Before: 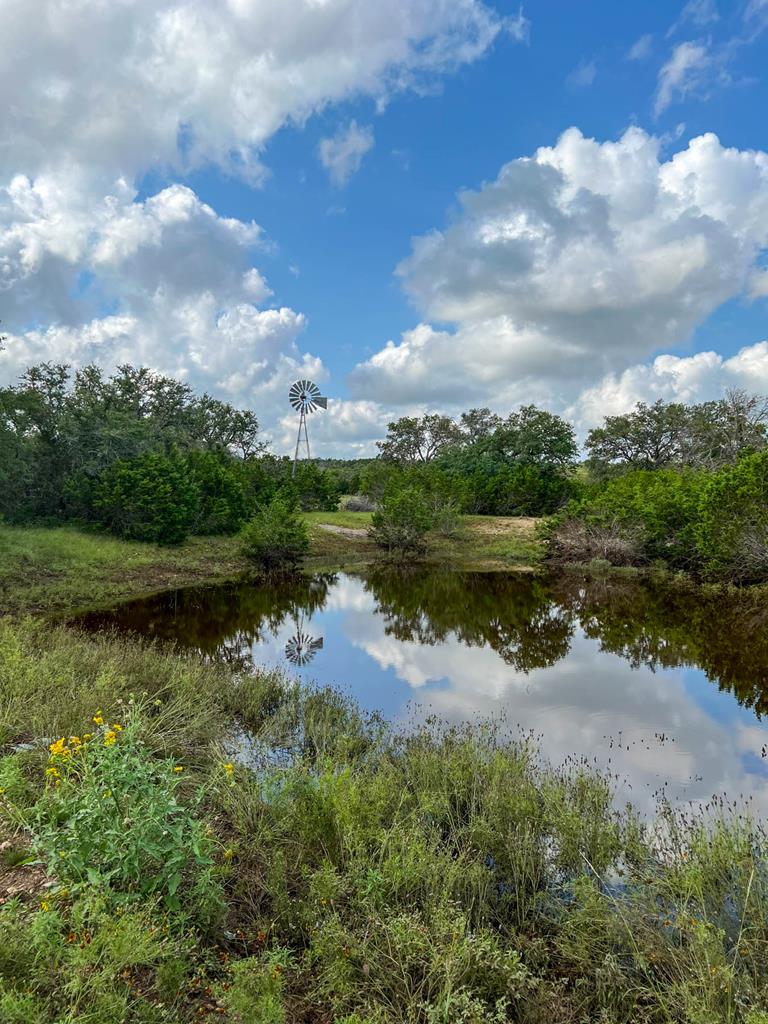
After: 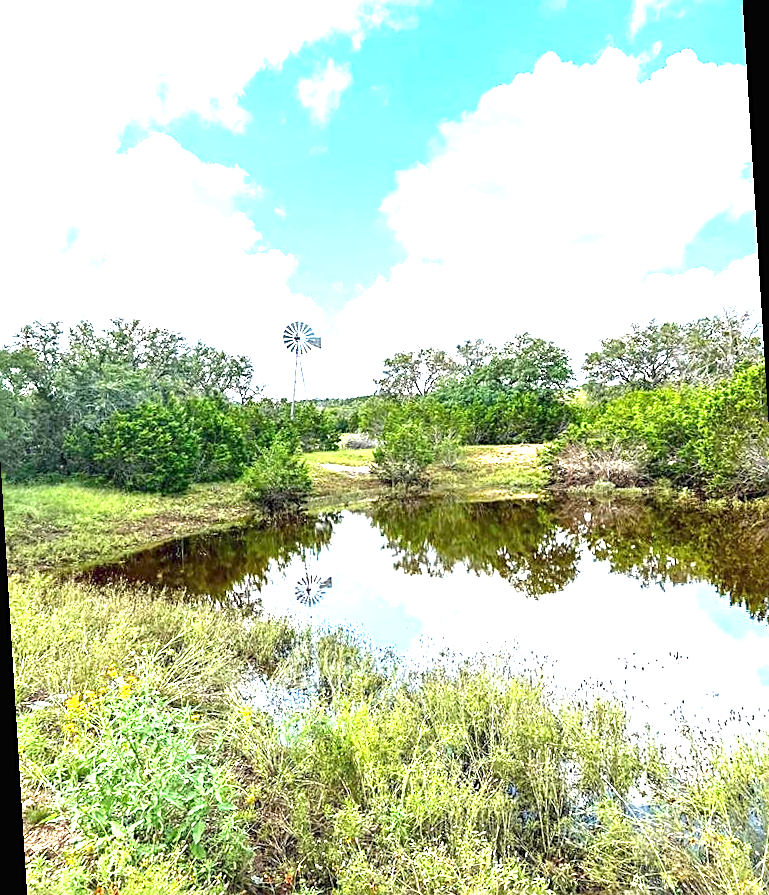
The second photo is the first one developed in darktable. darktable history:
sharpen: on, module defaults
exposure: black level correction 0, exposure 2.327 EV, compensate exposure bias true, compensate highlight preservation false
rotate and perspective: rotation -3.52°, crop left 0.036, crop right 0.964, crop top 0.081, crop bottom 0.919
